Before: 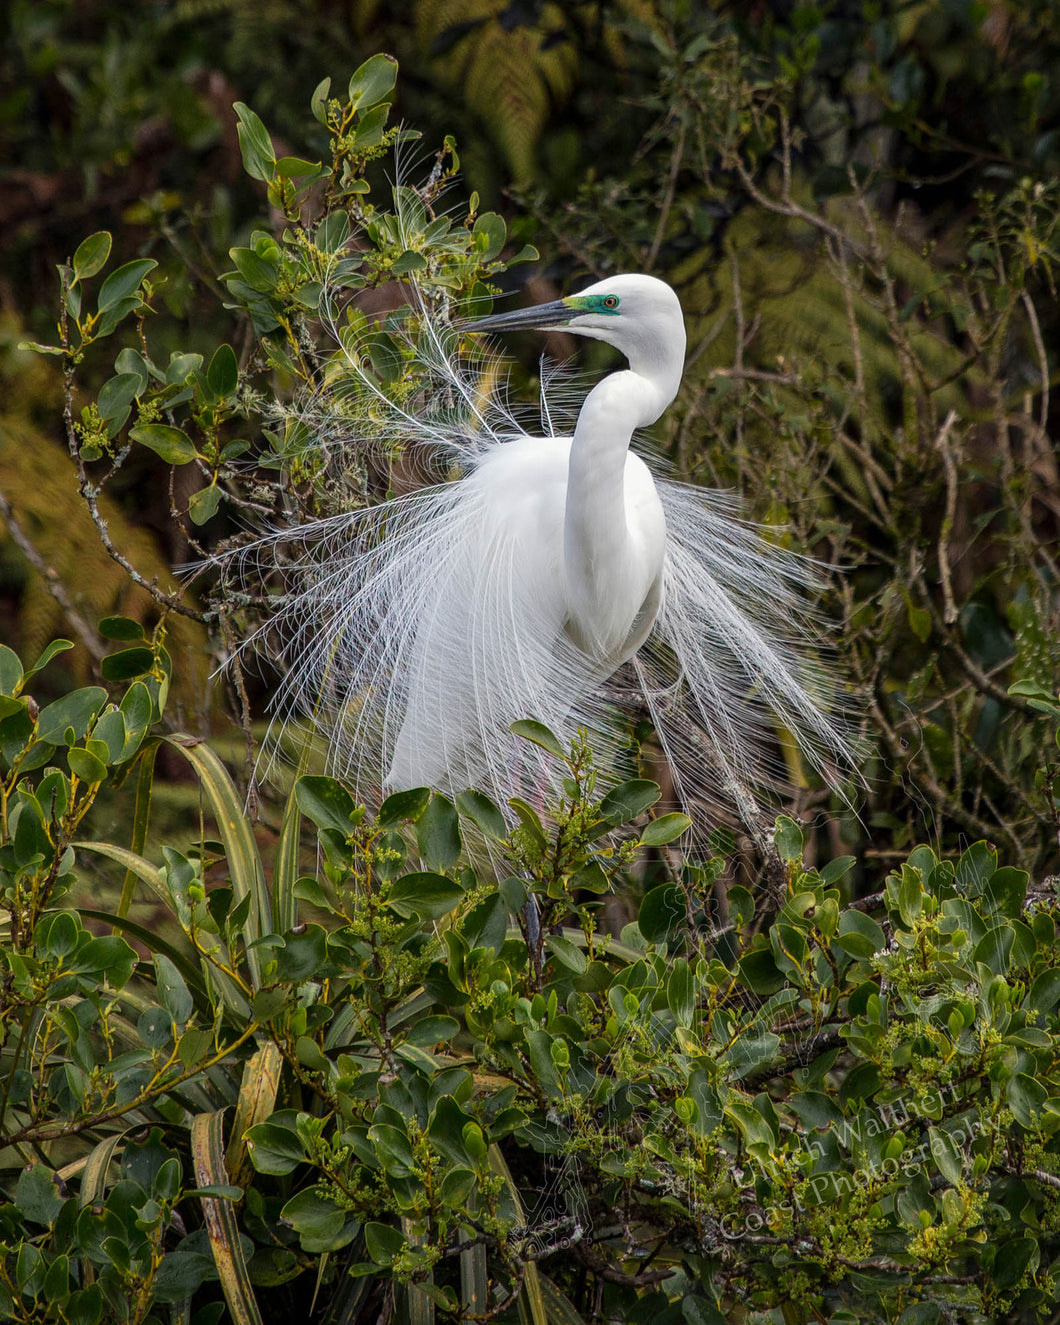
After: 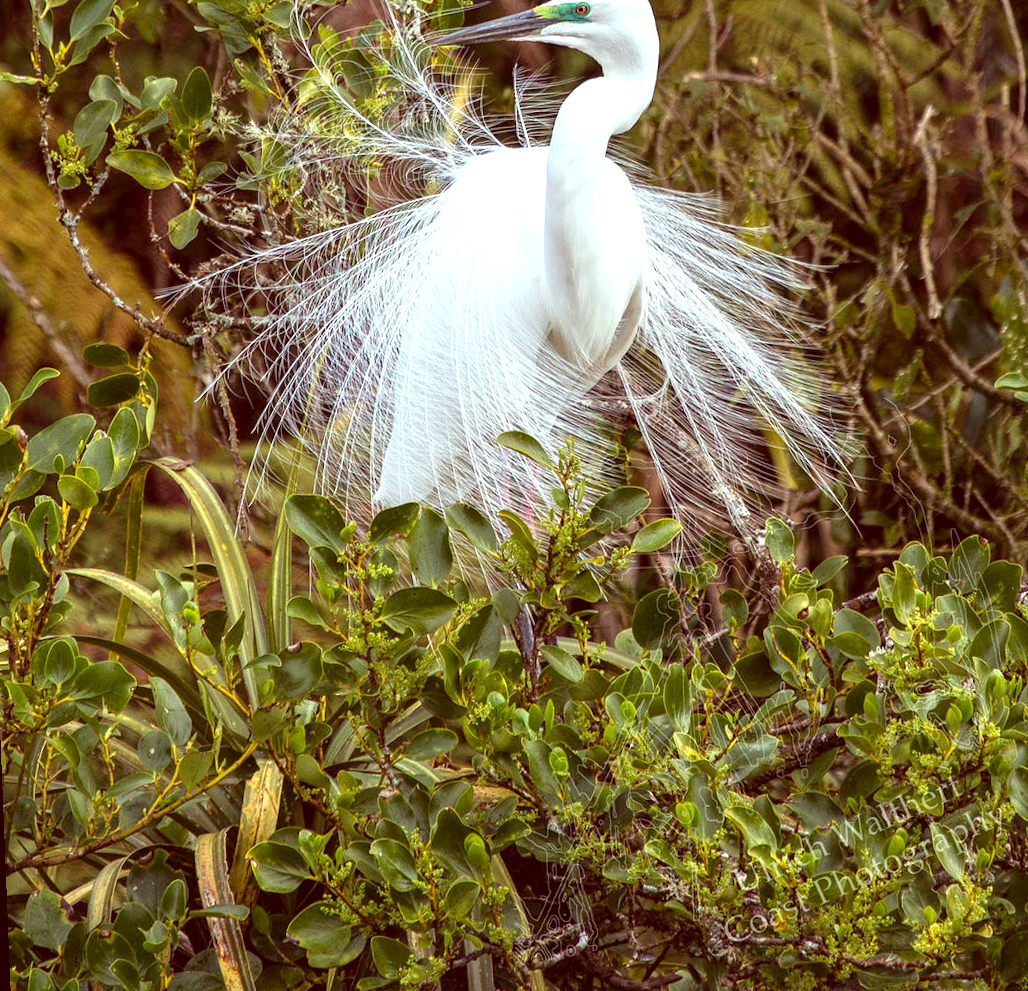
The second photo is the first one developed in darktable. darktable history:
rotate and perspective: rotation -2.12°, lens shift (vertical) 0.009, lens shift (horizontal) -0.008, automatic cropping original format, crop left 0.036, crop right 0.964, crop top 0.05, crop bottom 0.959
exposure: black level correction 0, exposure 1 EV, compensate exposure bias true, compensate highlight preservation false
crop and rotate: top 19.998%
color correction: highlights a* -7.23, highlights b* -0.161, shadows a* 20.08, shadows b* 11.73
